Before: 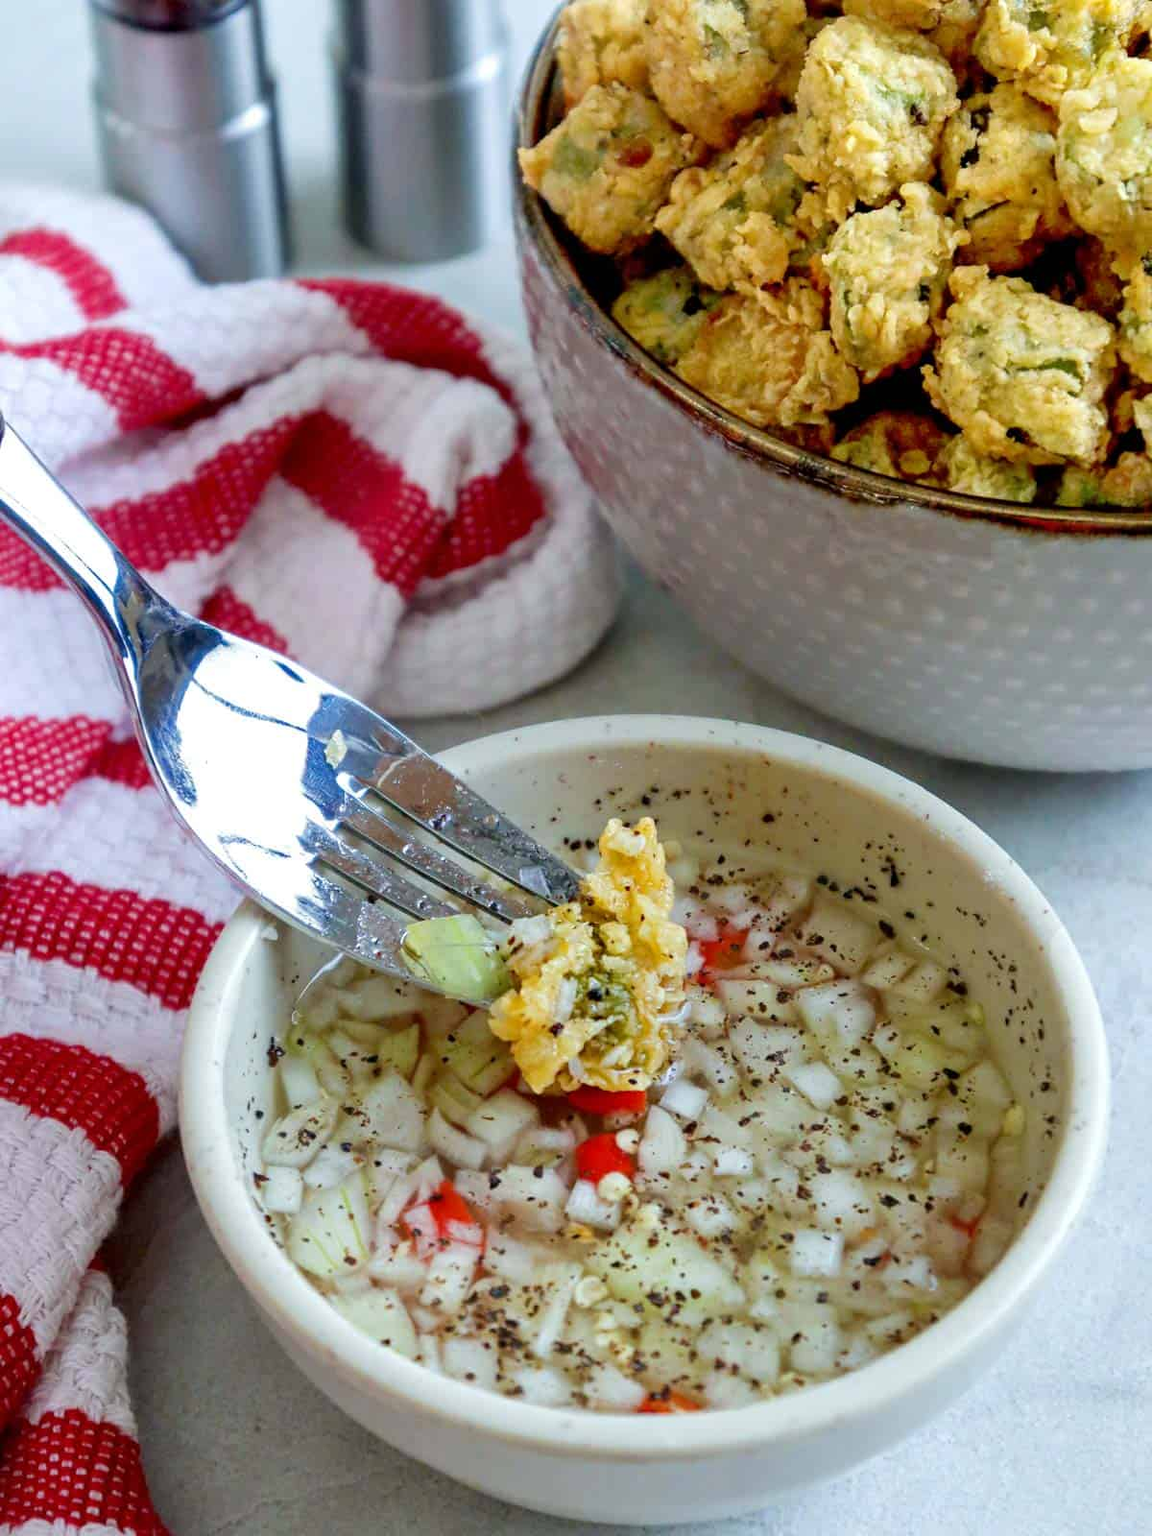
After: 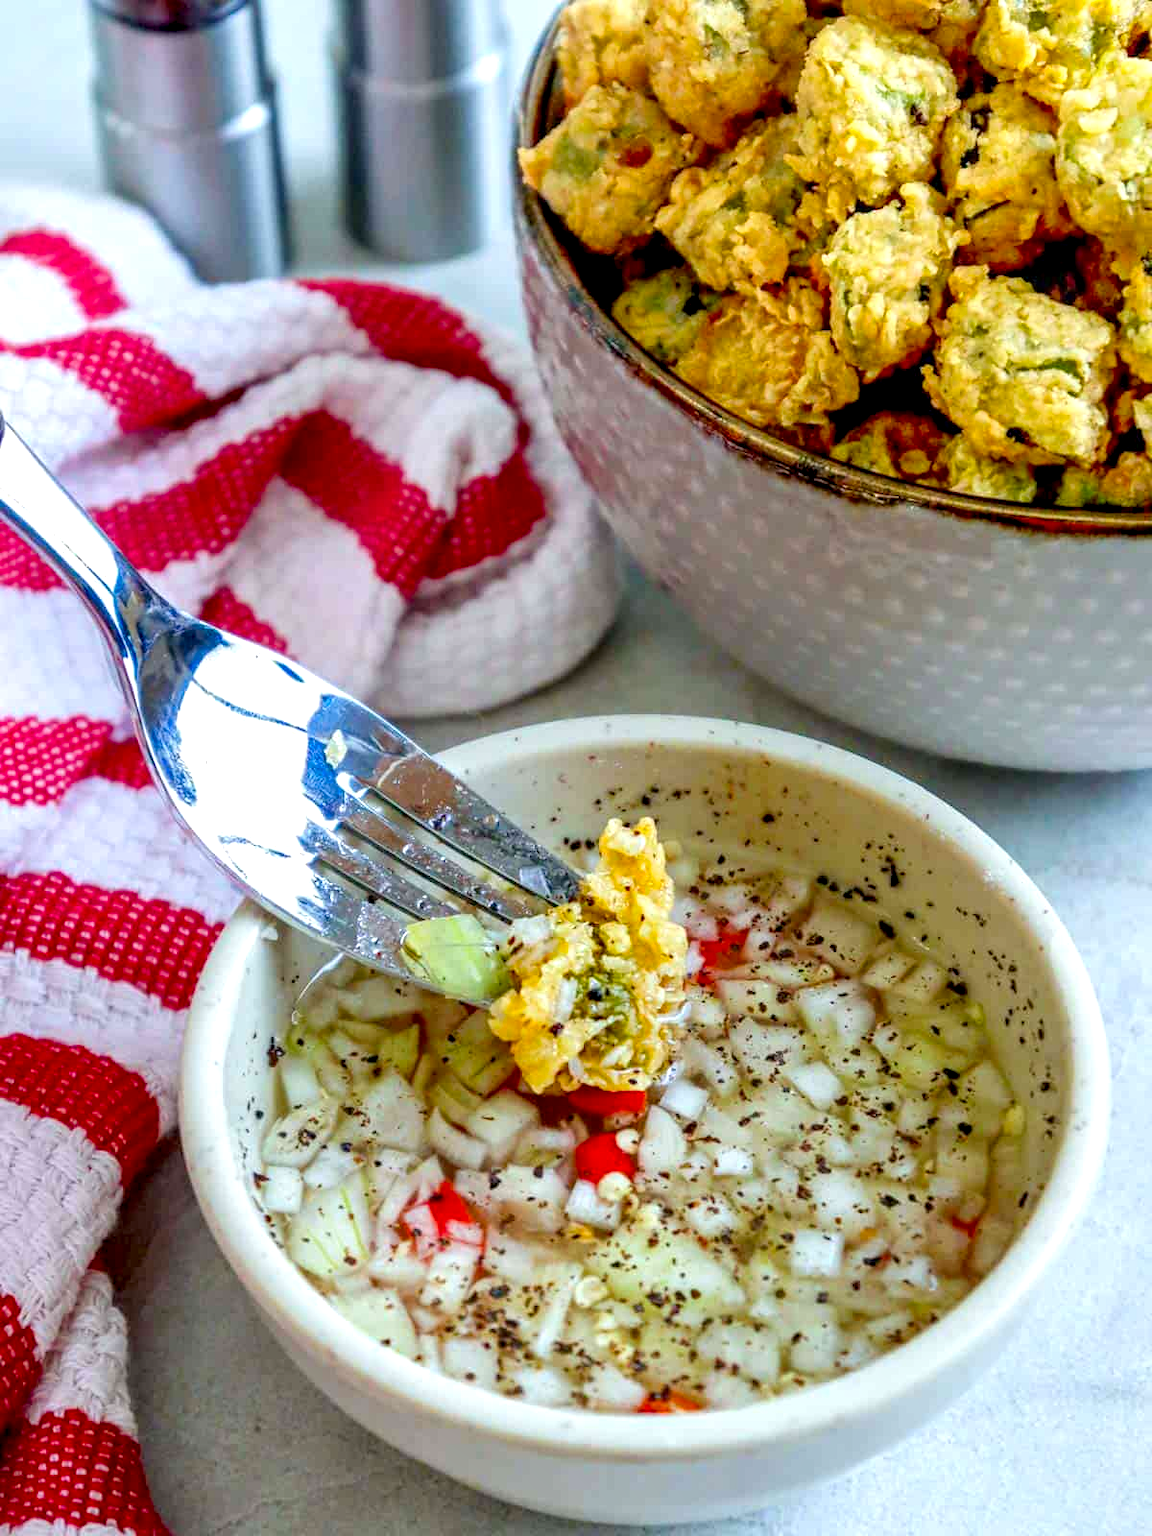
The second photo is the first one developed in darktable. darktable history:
exposure: exposure 0.2 EV, compensate highlight preservation false
local contrast: highlights 40%, shadows 60%, detail 136%, midtone range 0.514
levels: levels [0, 0.478, 1]
contrast brightness saturation: saturation 0.1
color balance rgb: perceptual saturation grading › global saturation 10%, global vibrance 10%
